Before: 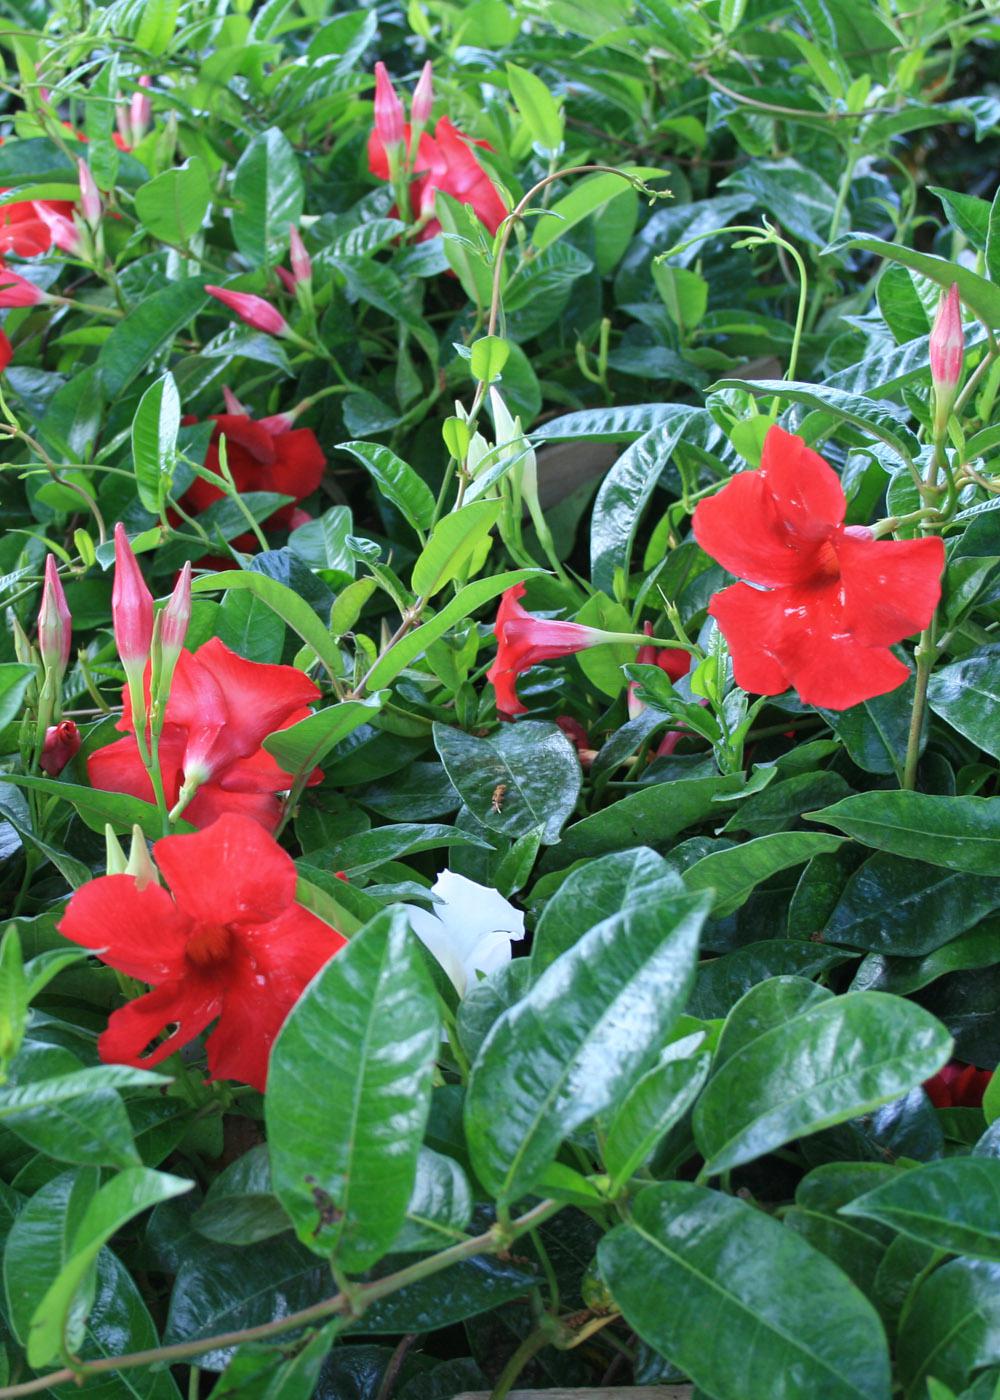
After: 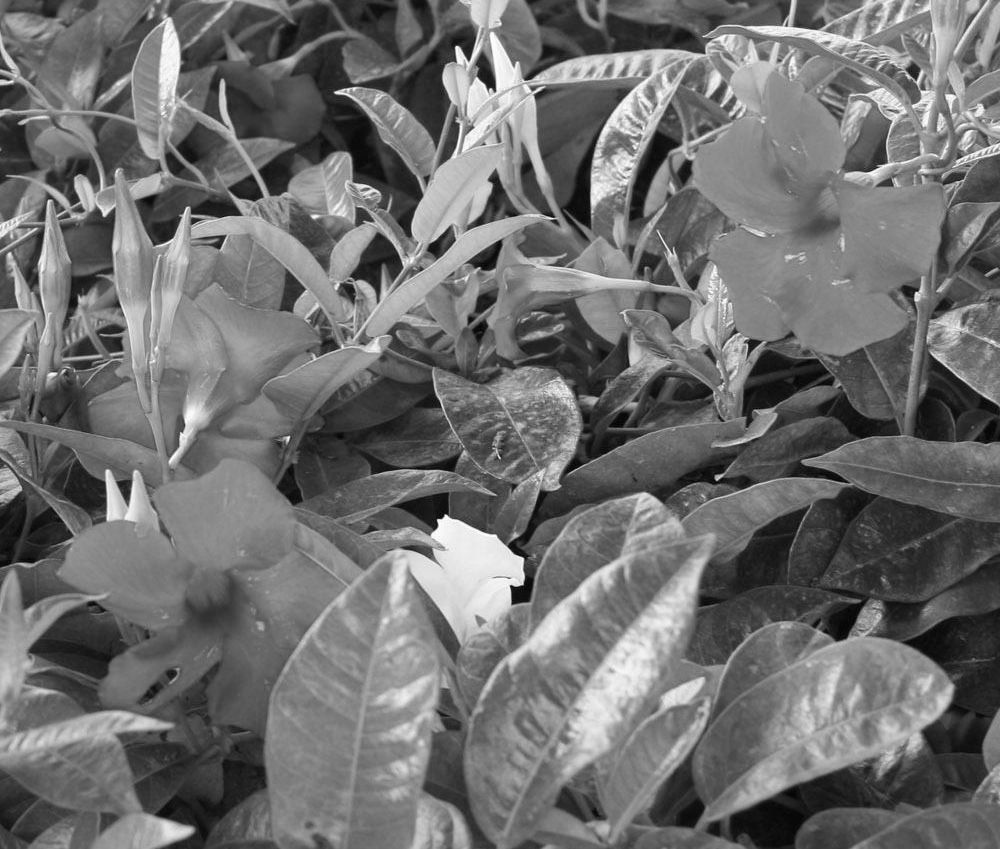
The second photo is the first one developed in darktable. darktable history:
color contrast: green-magenta contrast 0, blue-yellow contrast 0
crop and rotate: top 25.357%, bottom 13.942%
